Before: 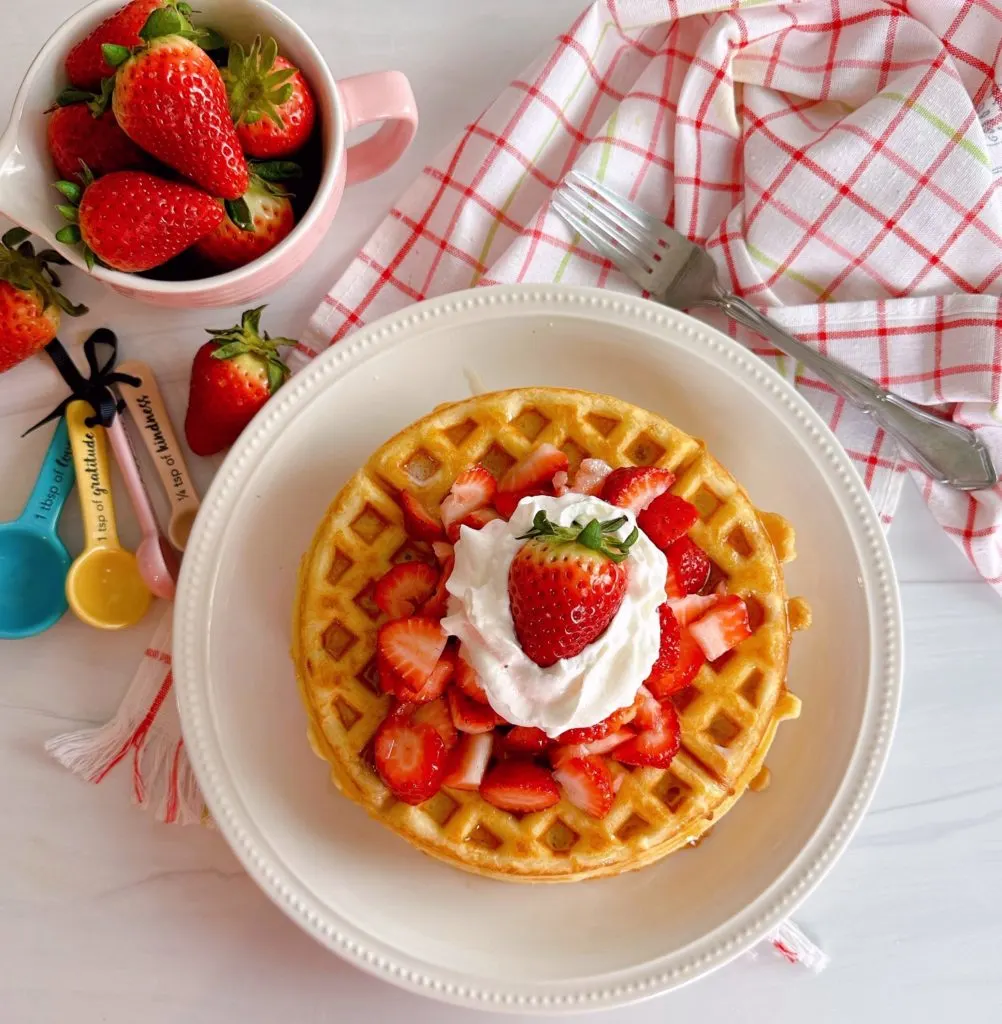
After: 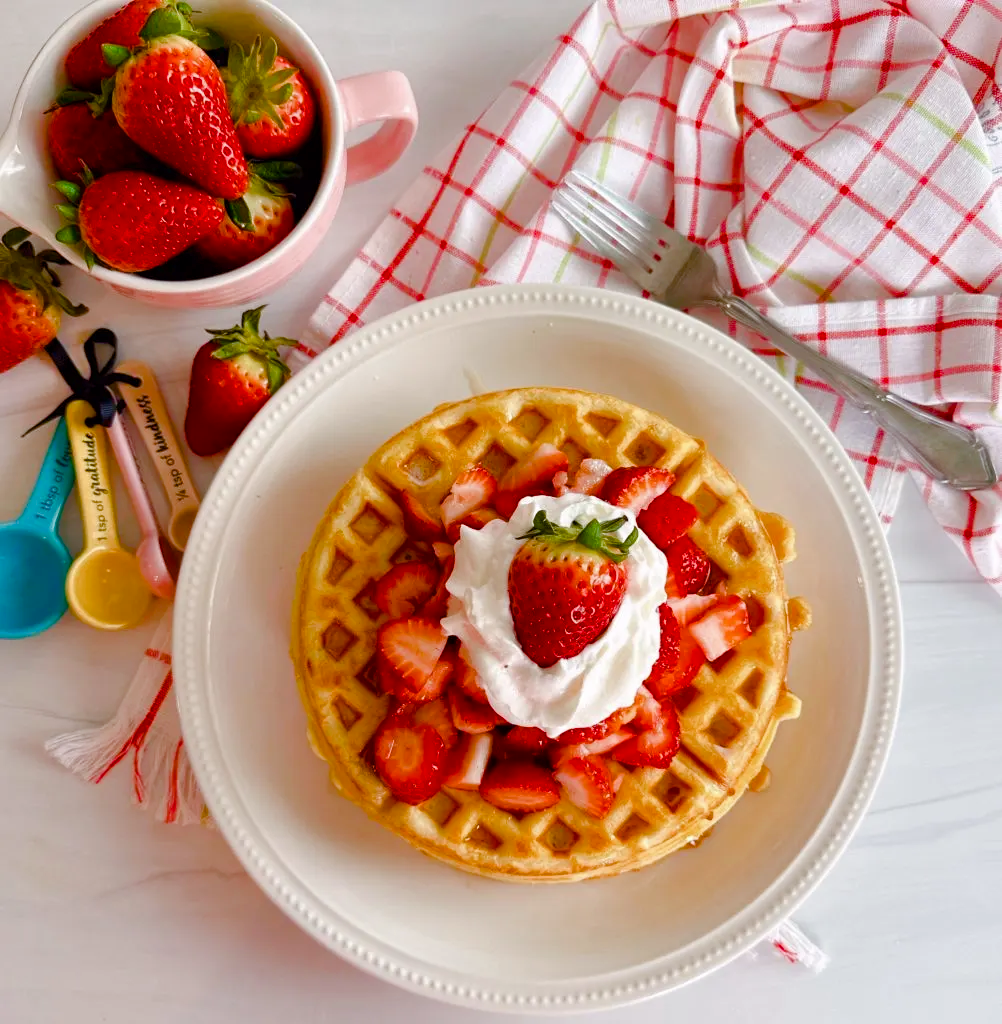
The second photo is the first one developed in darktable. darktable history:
color balance rgb: linear chroma grading › shadows 31.811%, linear chroma grading › global chroma -1.811%, linear chroma grading › mid-tones 4.429%, perceptual saturation grading › global saturation 14.39%, perceptual saturation grading › highlights -30.929%, perceptual saturation grading › shadows 50.764%
